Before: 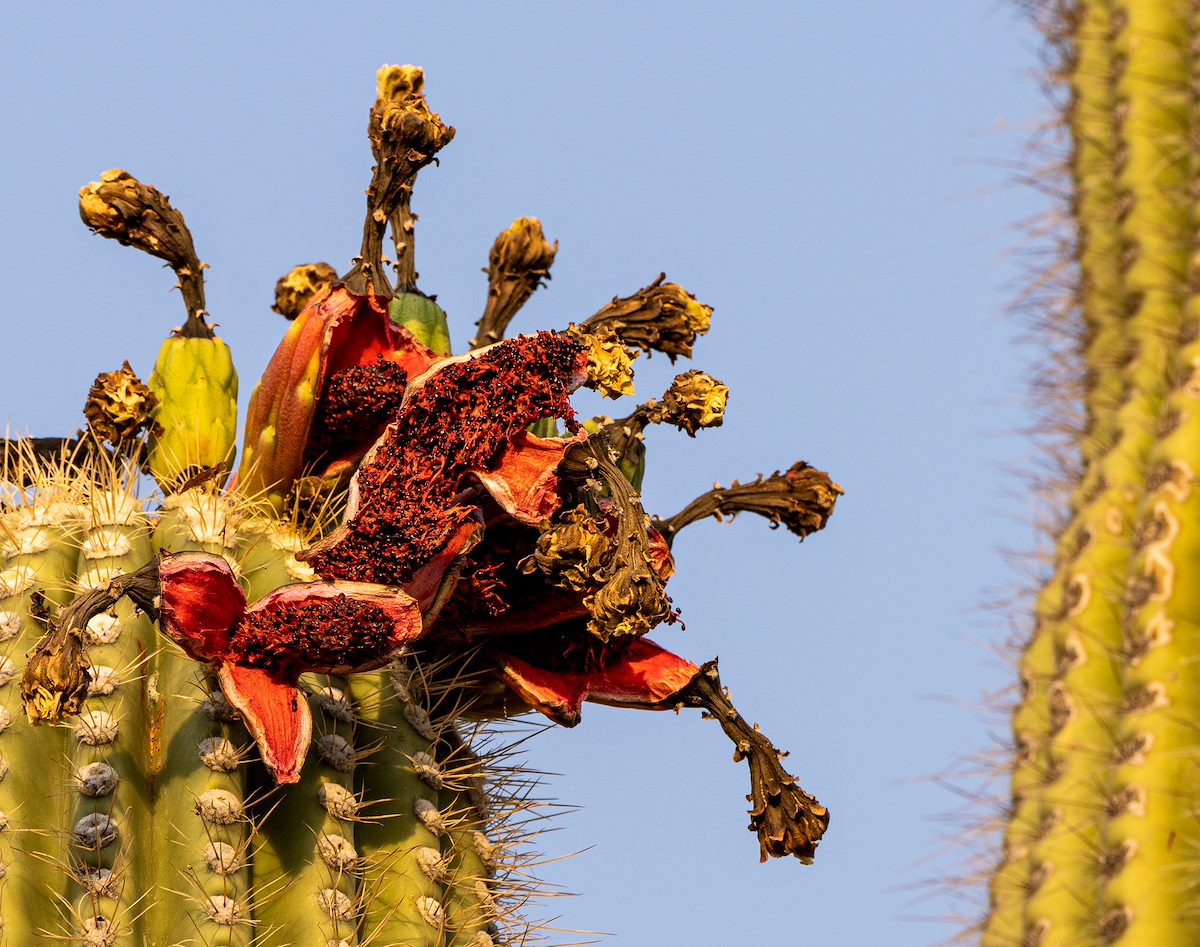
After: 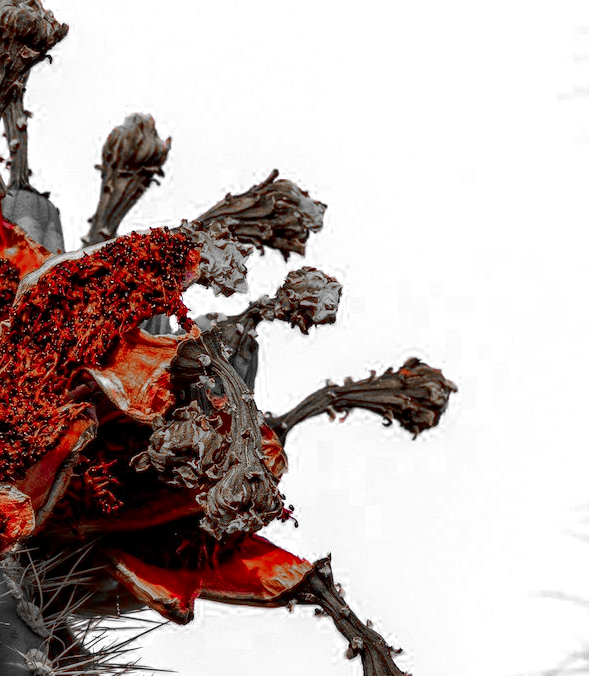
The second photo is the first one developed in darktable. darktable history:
crop: left 32.282%, top 10.954%, right 18.558%, bottom 17.564%
local contrast: on, module defaults
color zones: curves: ch0 [(0, 0.352) (0.143, 0.407) (0.286, 0.386) (0.429, 0.431) (0.571, 0.829) (0.714, 0.853) (0.857, 0.833) (1, 0.352)]; ch1 [(0, 0.604) (0.072, 0.726) (0.096, 0.608) (0.205, 0.007) (0.571, -0.006) (0.839, -0.013) (0.857, -0.012) (1, 0.604)]
